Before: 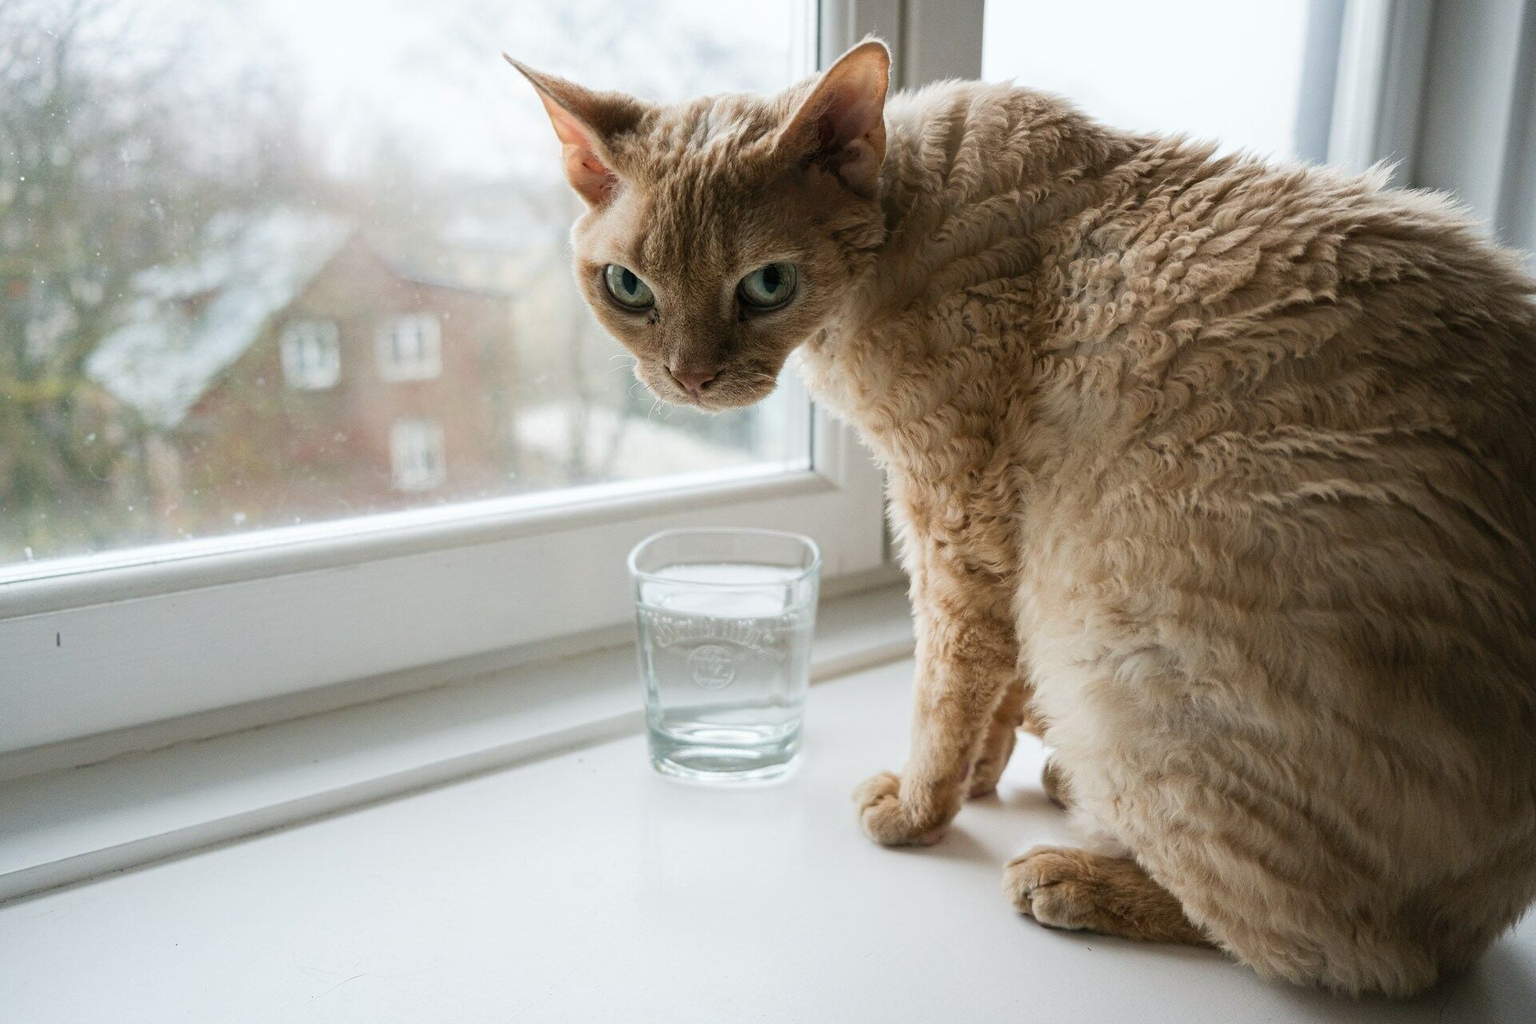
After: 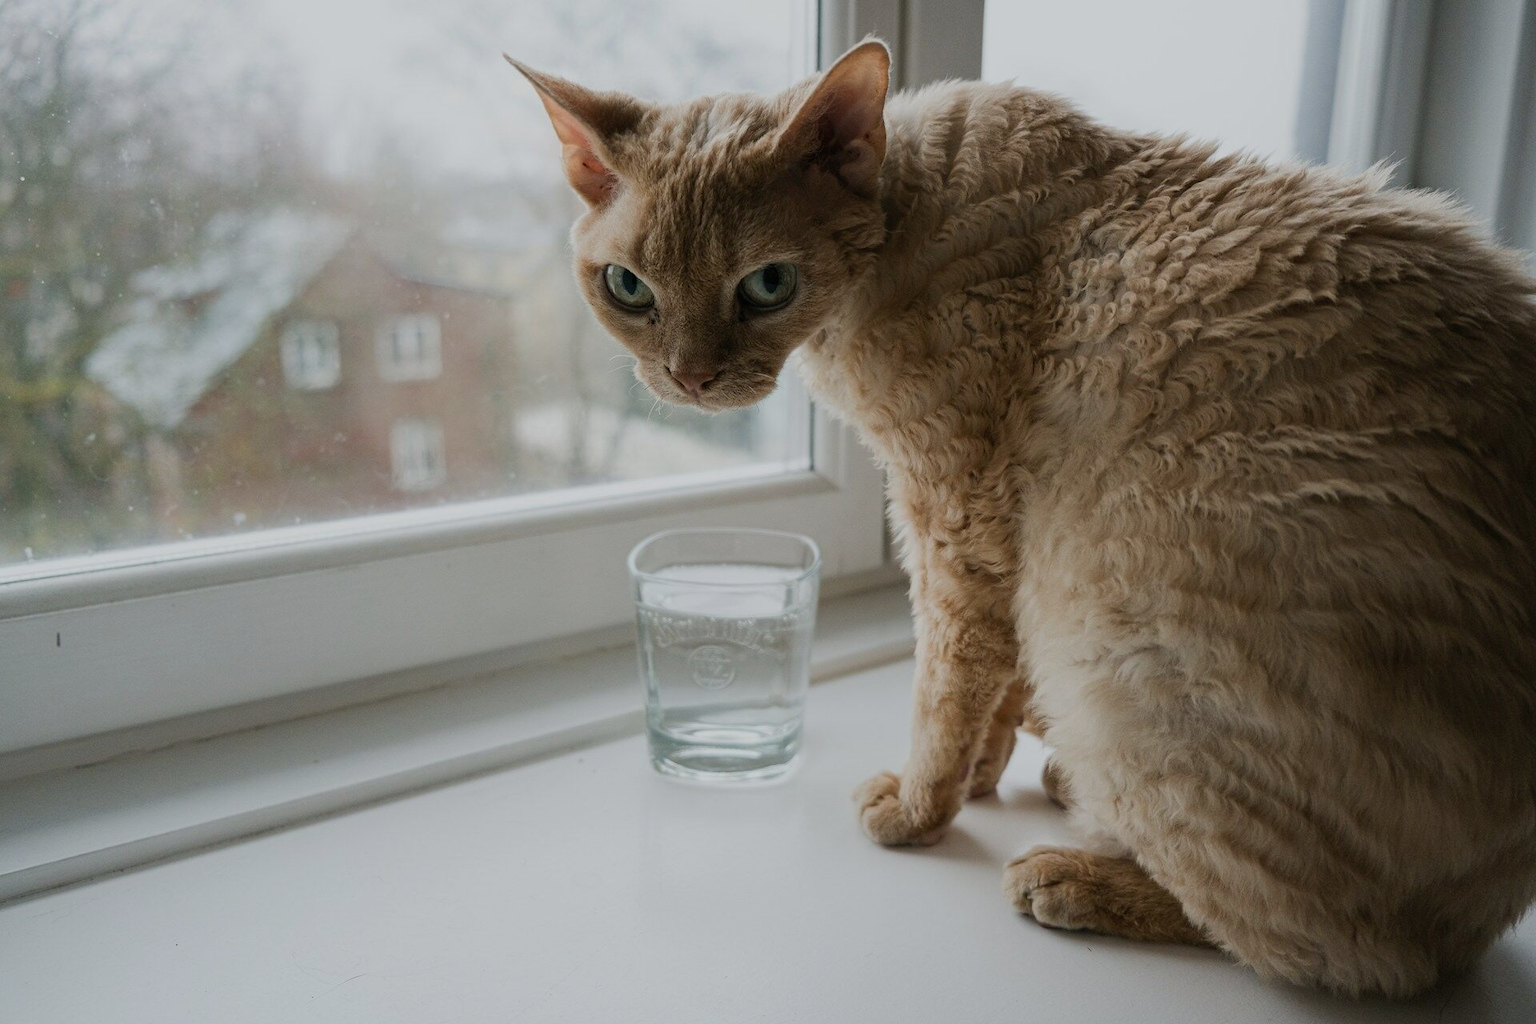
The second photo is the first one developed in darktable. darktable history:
exposure: black level correction 0, exposure -0.695 EV, compensate exposure bias true, compensate highlight preservation false
